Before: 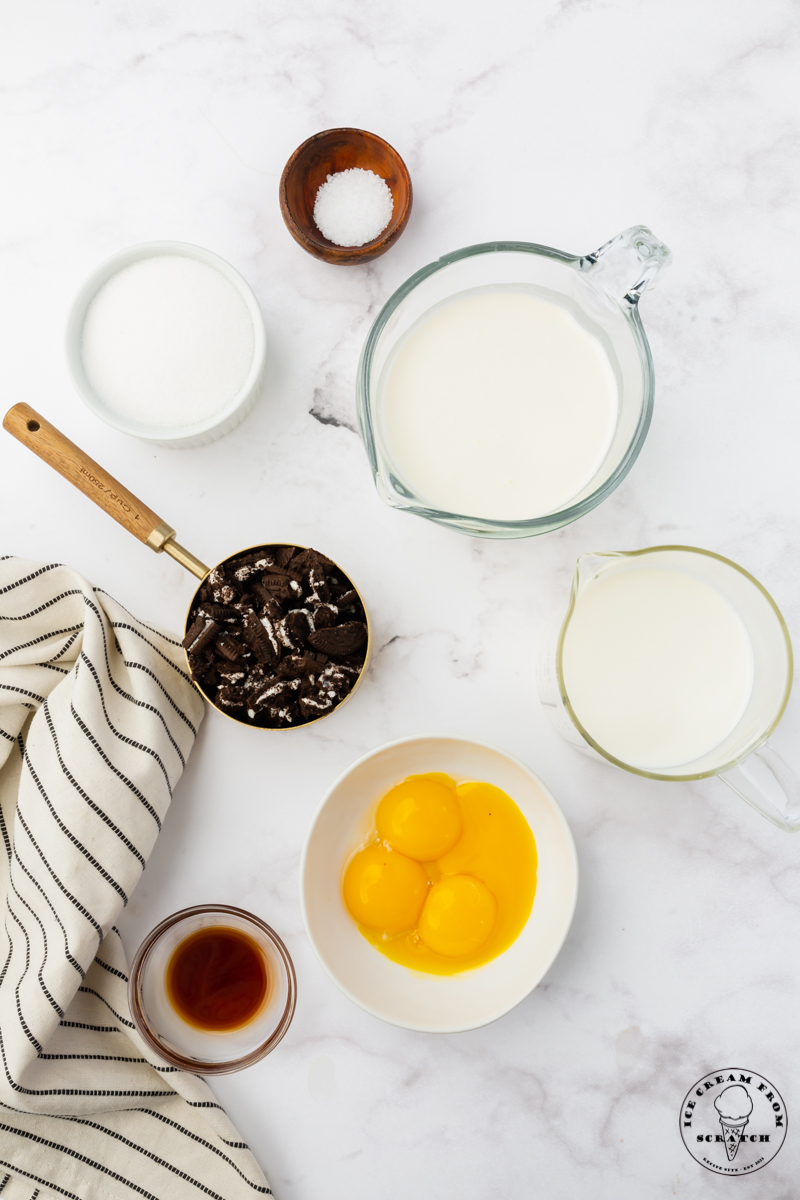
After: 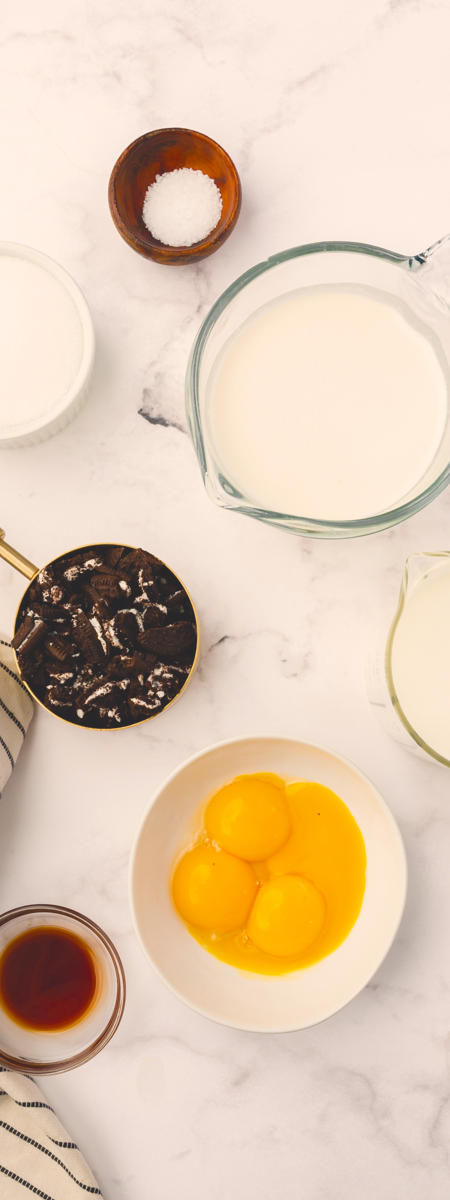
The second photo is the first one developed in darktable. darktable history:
crop: left 21.496%, right 22.254%
color balance rgb: shadows lift › chroma 2%, shadows lift › hue 247.2°, power › chroma 0.3%, power › hue 25.2°, highlights gain › chroma 3%, highlights gain › hue 60°, global offset › luminance 2%, perceptual saturation grading › global saturation 20%, perceptual saturation grading › highlights -20%, perceptual saturation grading › shadows 30%
